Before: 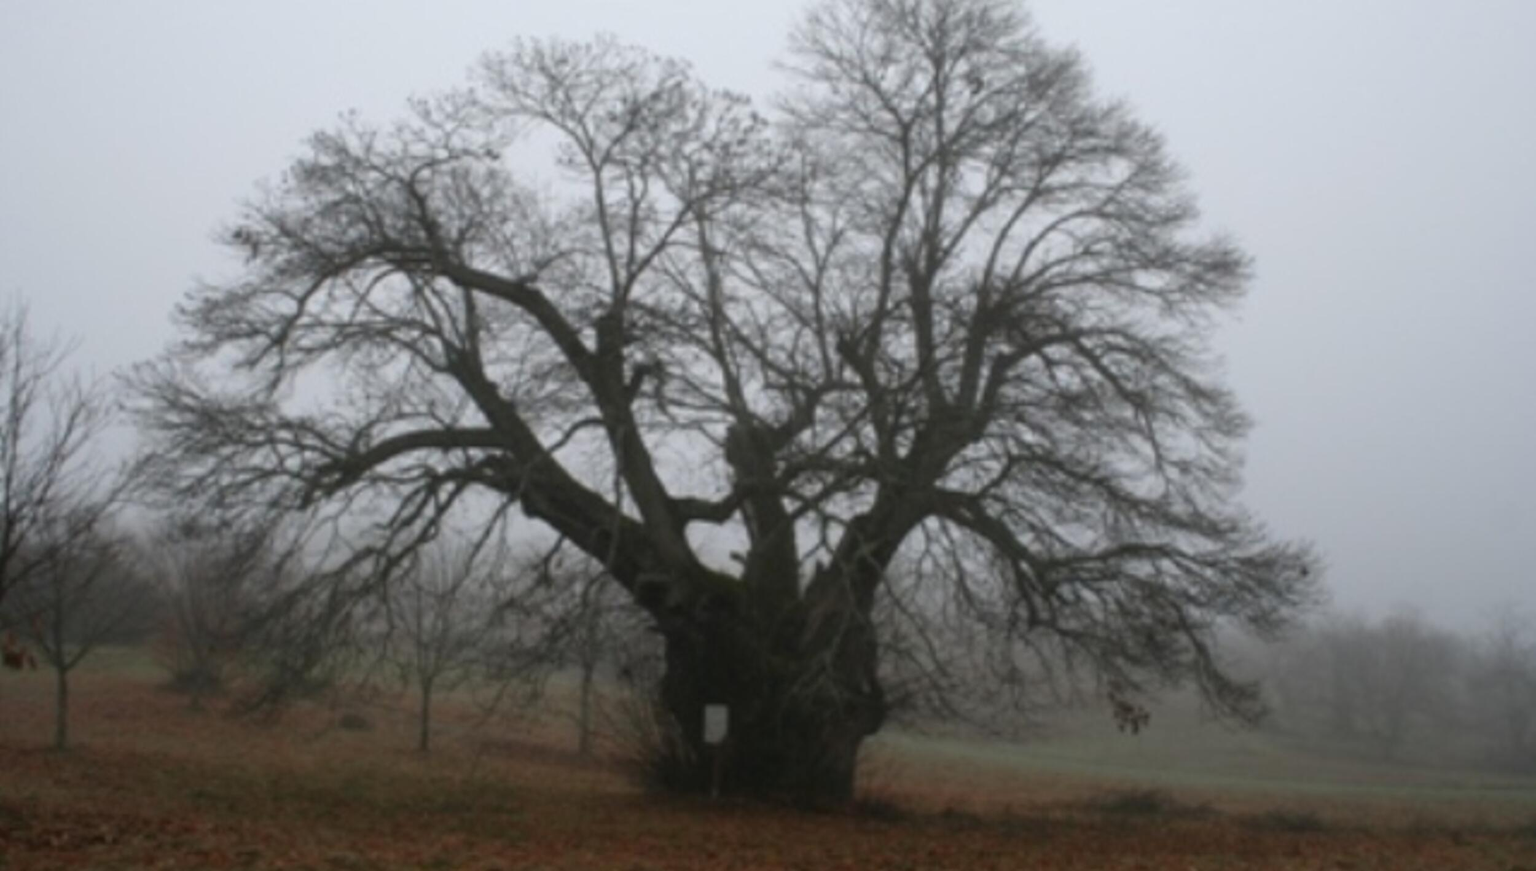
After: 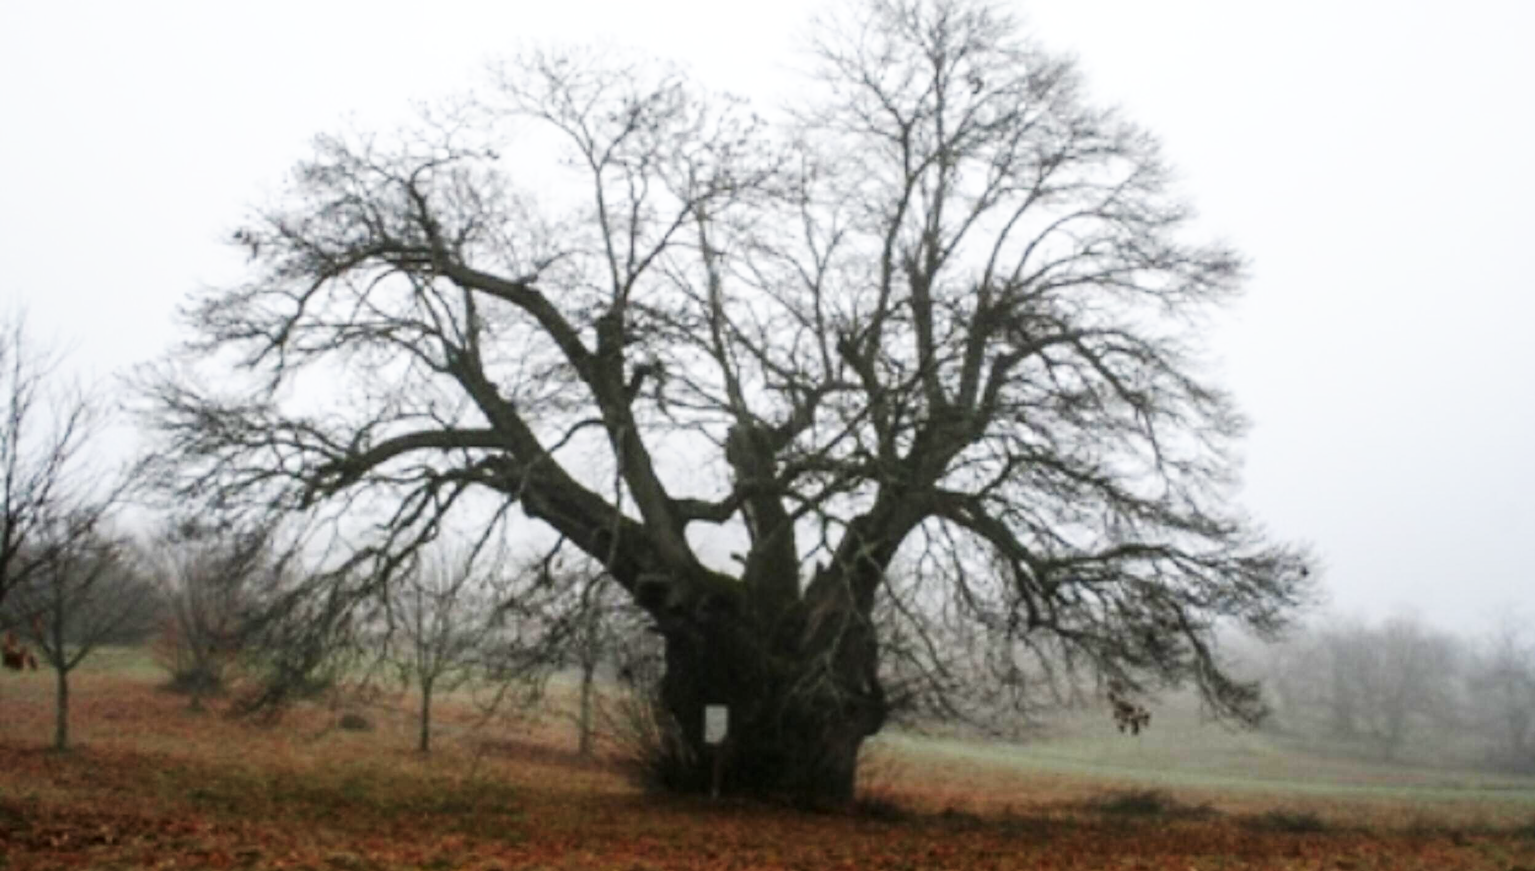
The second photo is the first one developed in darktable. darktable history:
sharpen: on, module defaults
base curve: curves: ch0 [(0, 0) (0.007, 0.004) (0.027, 0.03) (0.046, 0.07) (0.207, 0.54) (0.442, 0.872) (0.673, 0.972) (1, 1)], preserve colors none
local contrast: on, module defaults
